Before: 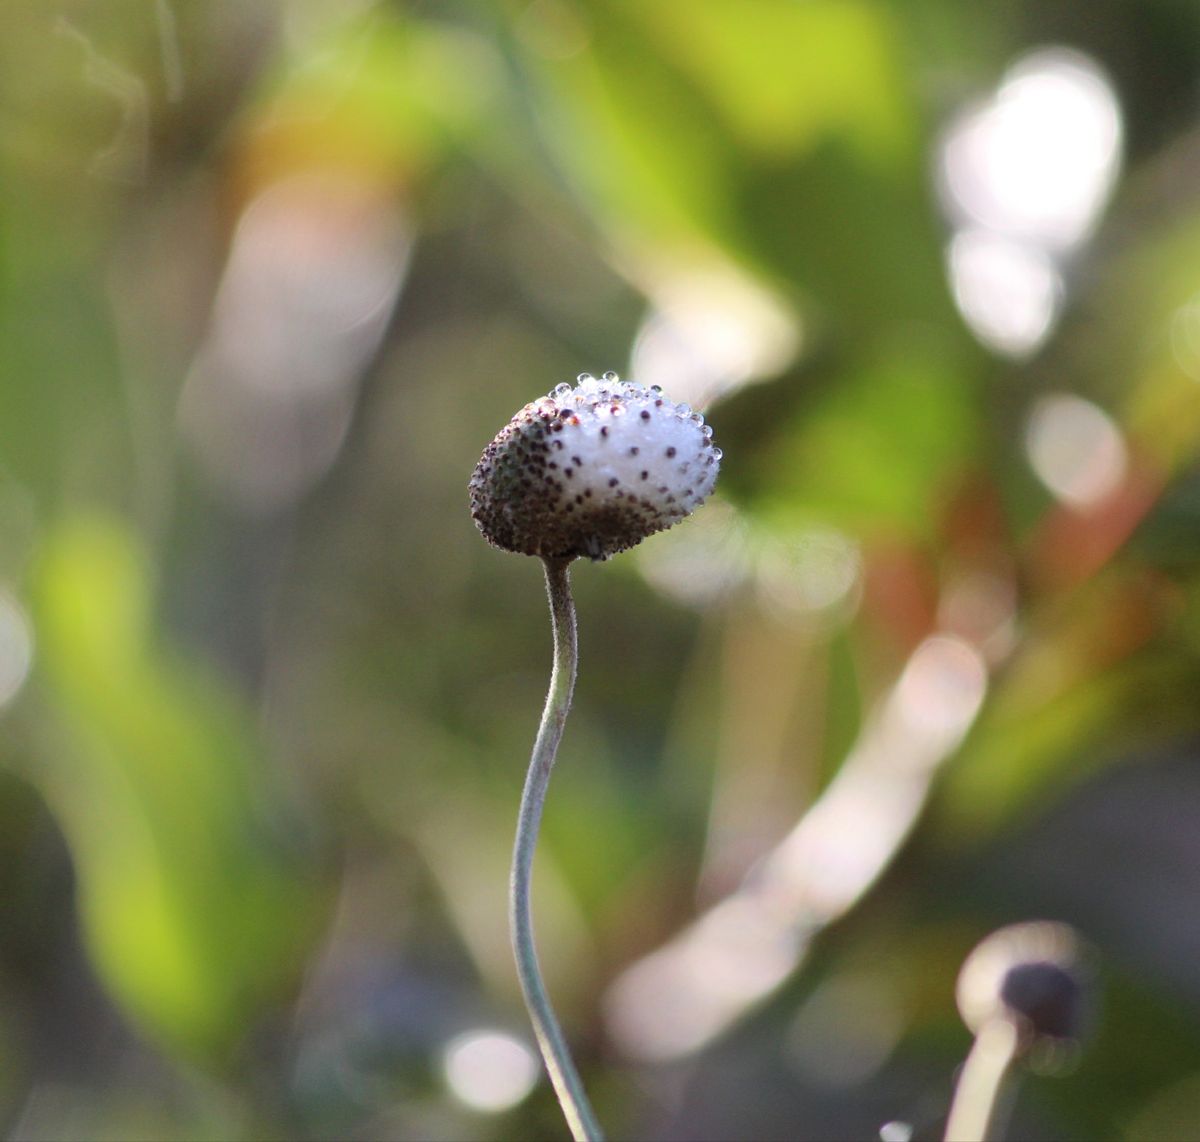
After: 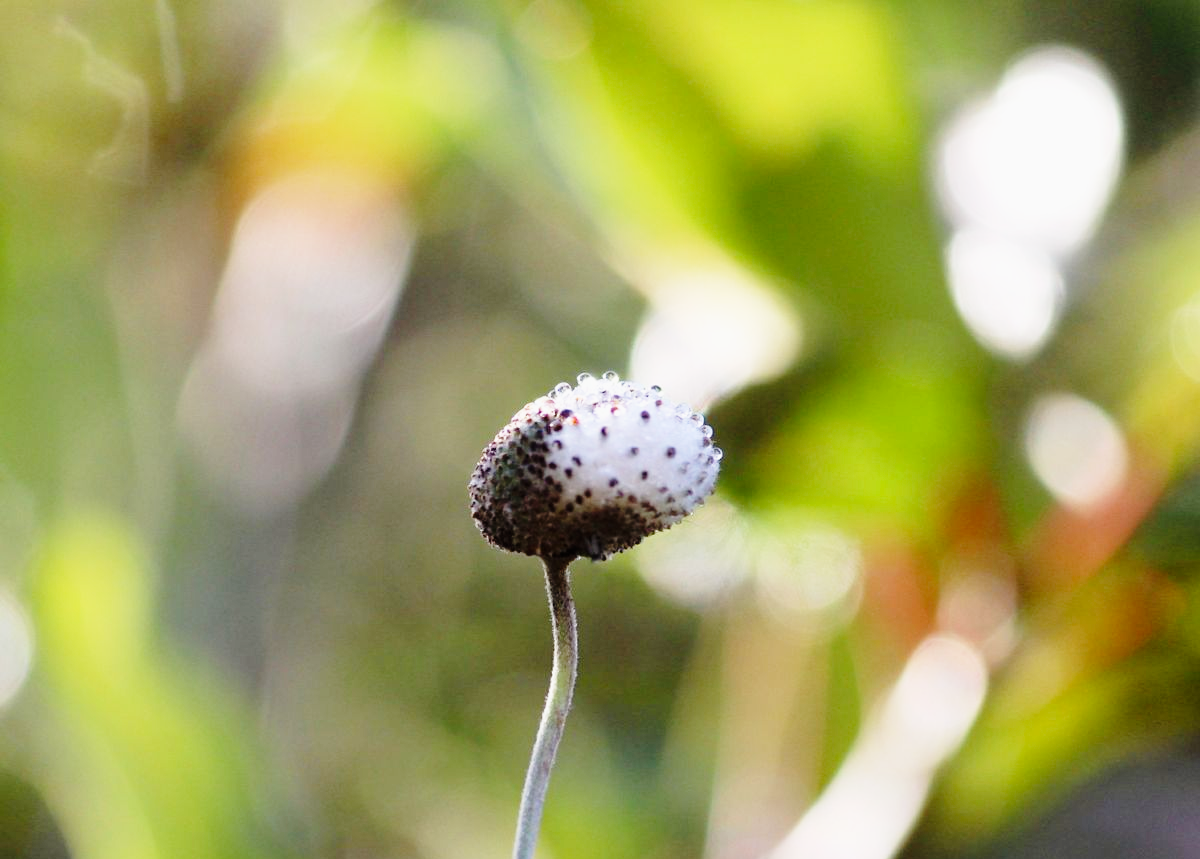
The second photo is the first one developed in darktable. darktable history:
tone curve: curves: ch0 [(0, 0) (0.059, 0.027) (0.162, 0.125) (0.304, 0.279) (0.547, 0.532) (0.828, 0.815) (1, 0.983)]; ch1 [(0, 0) (0.23, 0.166) (0.34, 0.298) (0.371, 0.334) (0.435, 0.408) (0.477, 0.469) (0.499, 0.498) (0.529, 0.544) (0.559, 0.587) (0.743, 0.798) (1, 1)]; ch2 [(0, 0) (0.431, 0.414) (0.498, 0.503) (0.524, 0.531) (0.568, 0.567) (0.6, 0.597) (0.643, 0.631) (0.74, 0.721) (1, 1)], preserve colors none
base curve: curves: ch0 [(0, 0) (0.028, 0.03) (0.121, 0.232) (0.46, 0.748) (0.859, 0.968) (1, 1)], preserve colors none
crop: bottom 24.734%
